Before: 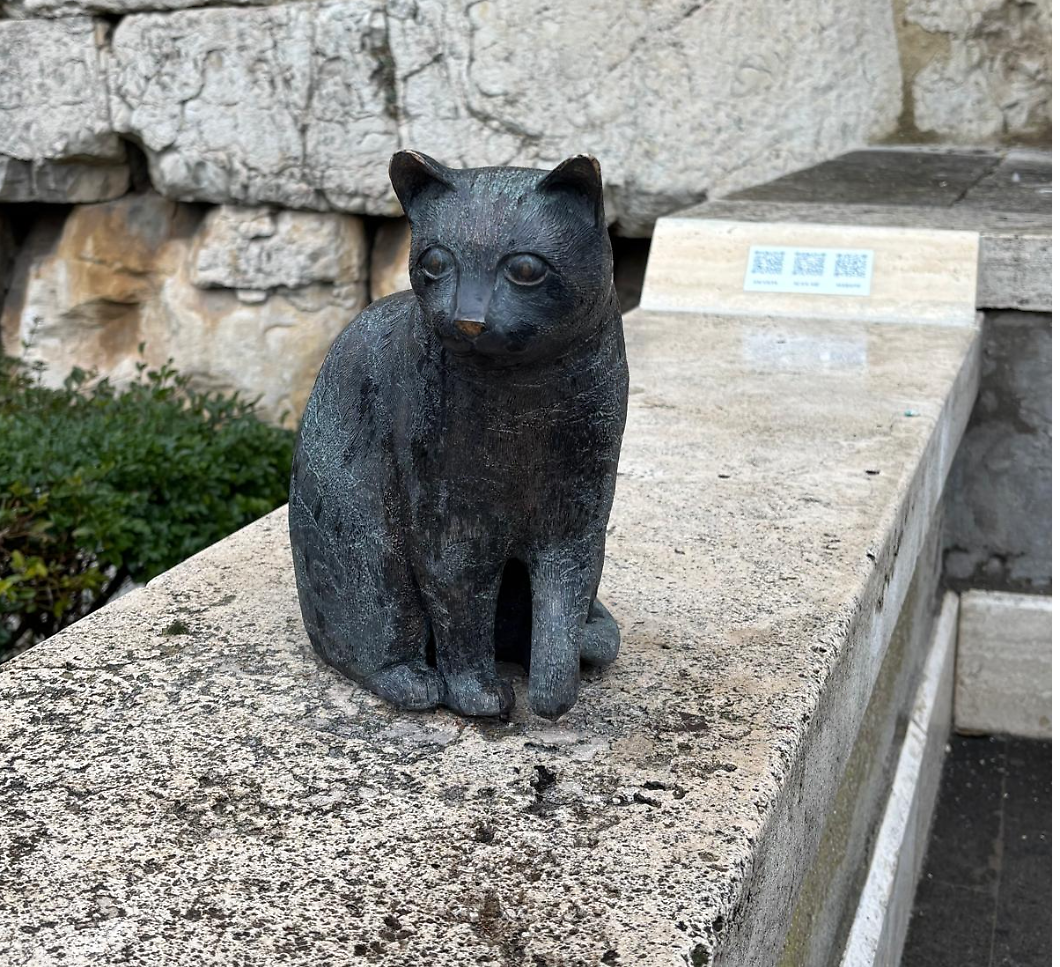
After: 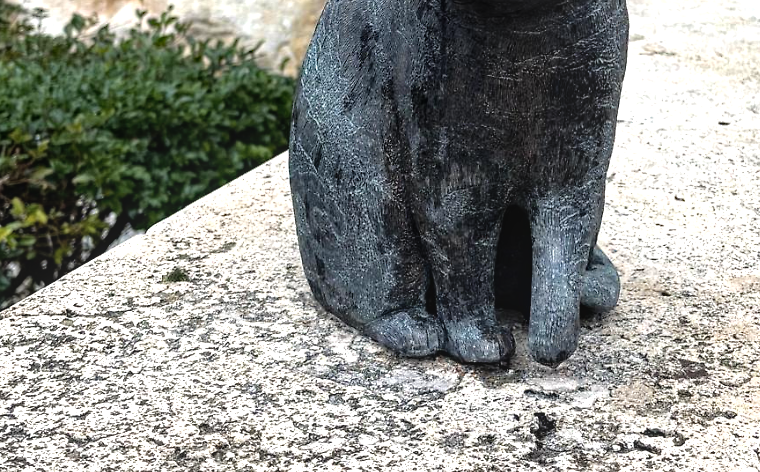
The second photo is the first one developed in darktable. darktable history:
crop: top 36.527%, right 28.301%, bottom 14.66%
local contrast: detail 109%
tone equalizer: -8 EV -0.767 EV, -7 EV -0.73 EV, -6 EV -0.599 EV, -5 EV -0.423 EV, -3 EV 0.377 EV, -2 EV 0.6 EV, -1 EV 0.697 EV, +0 EV 0.774 EV
haze removal: strength 0.298, distance 0.246, adaptive false
color zones: curves: ch1 [(0, 0.469) (0.01, 0.469) (0.12, 0.446) (0.248, 0.469) (0.5, 0.5) (0.748, 0.5) (0.99, 0.469) (1, 0.469)]
exposure: exposure 0.176 EV, compensate exposure bias true, compensate highlight preservation false
contrast brightness saturation: saturation -0.068
